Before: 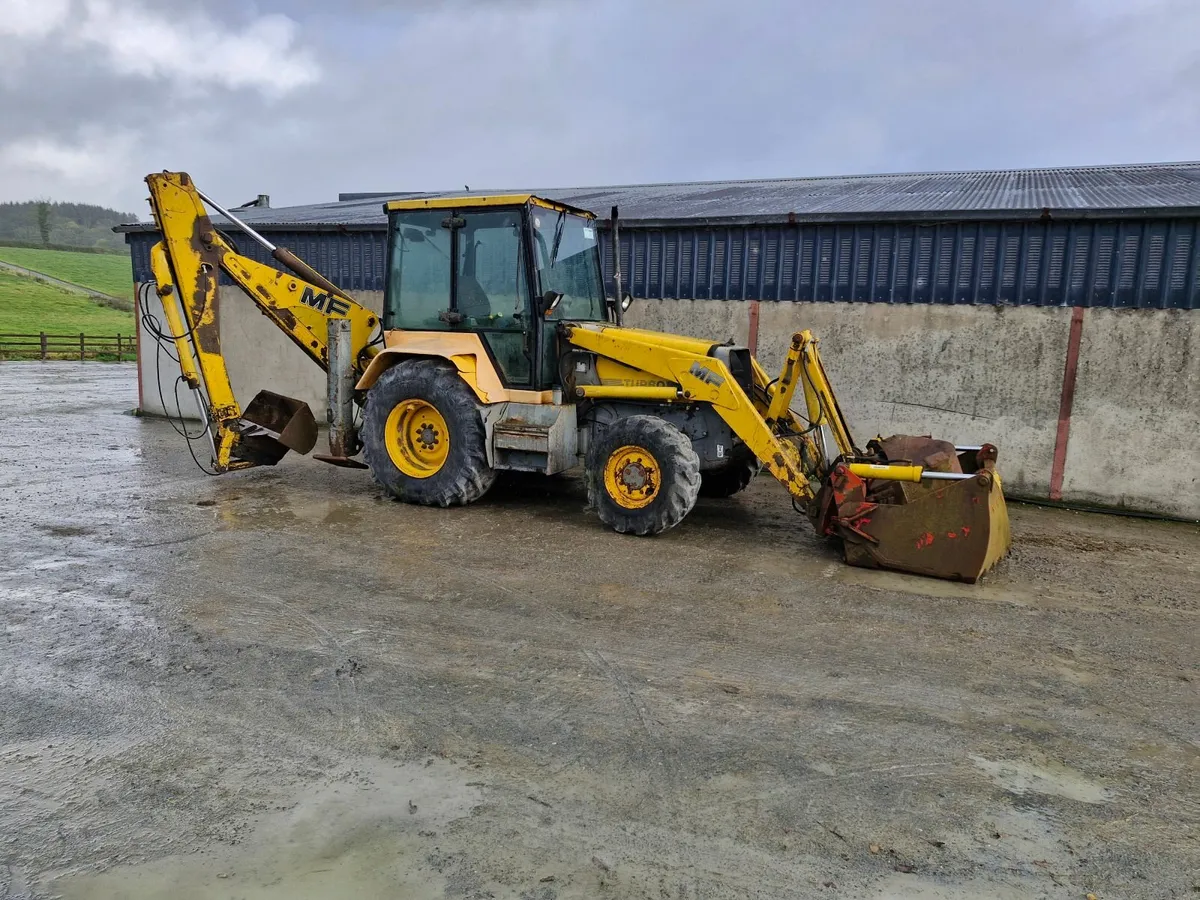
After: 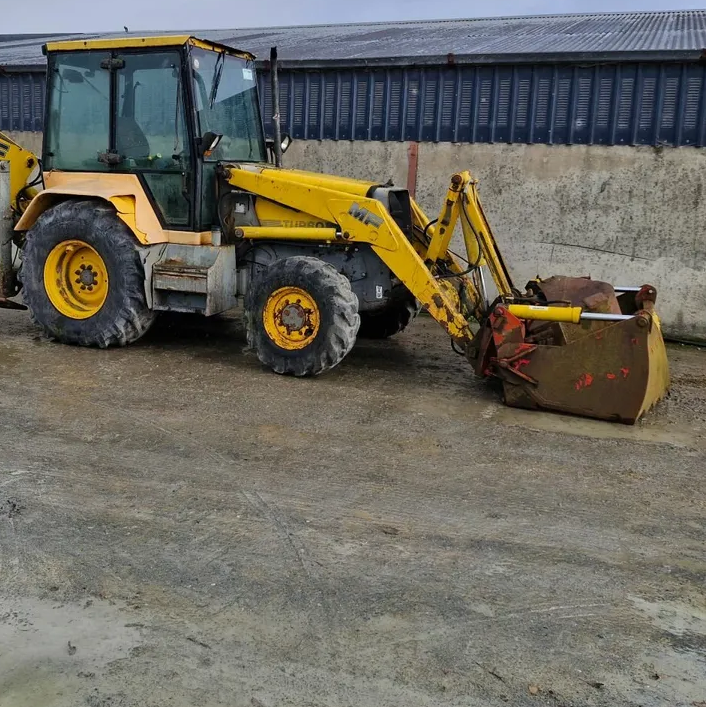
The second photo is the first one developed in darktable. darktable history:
crop and rotate: left 28.447%, top 17.695%, right 12.663%, bottom 3.699%
